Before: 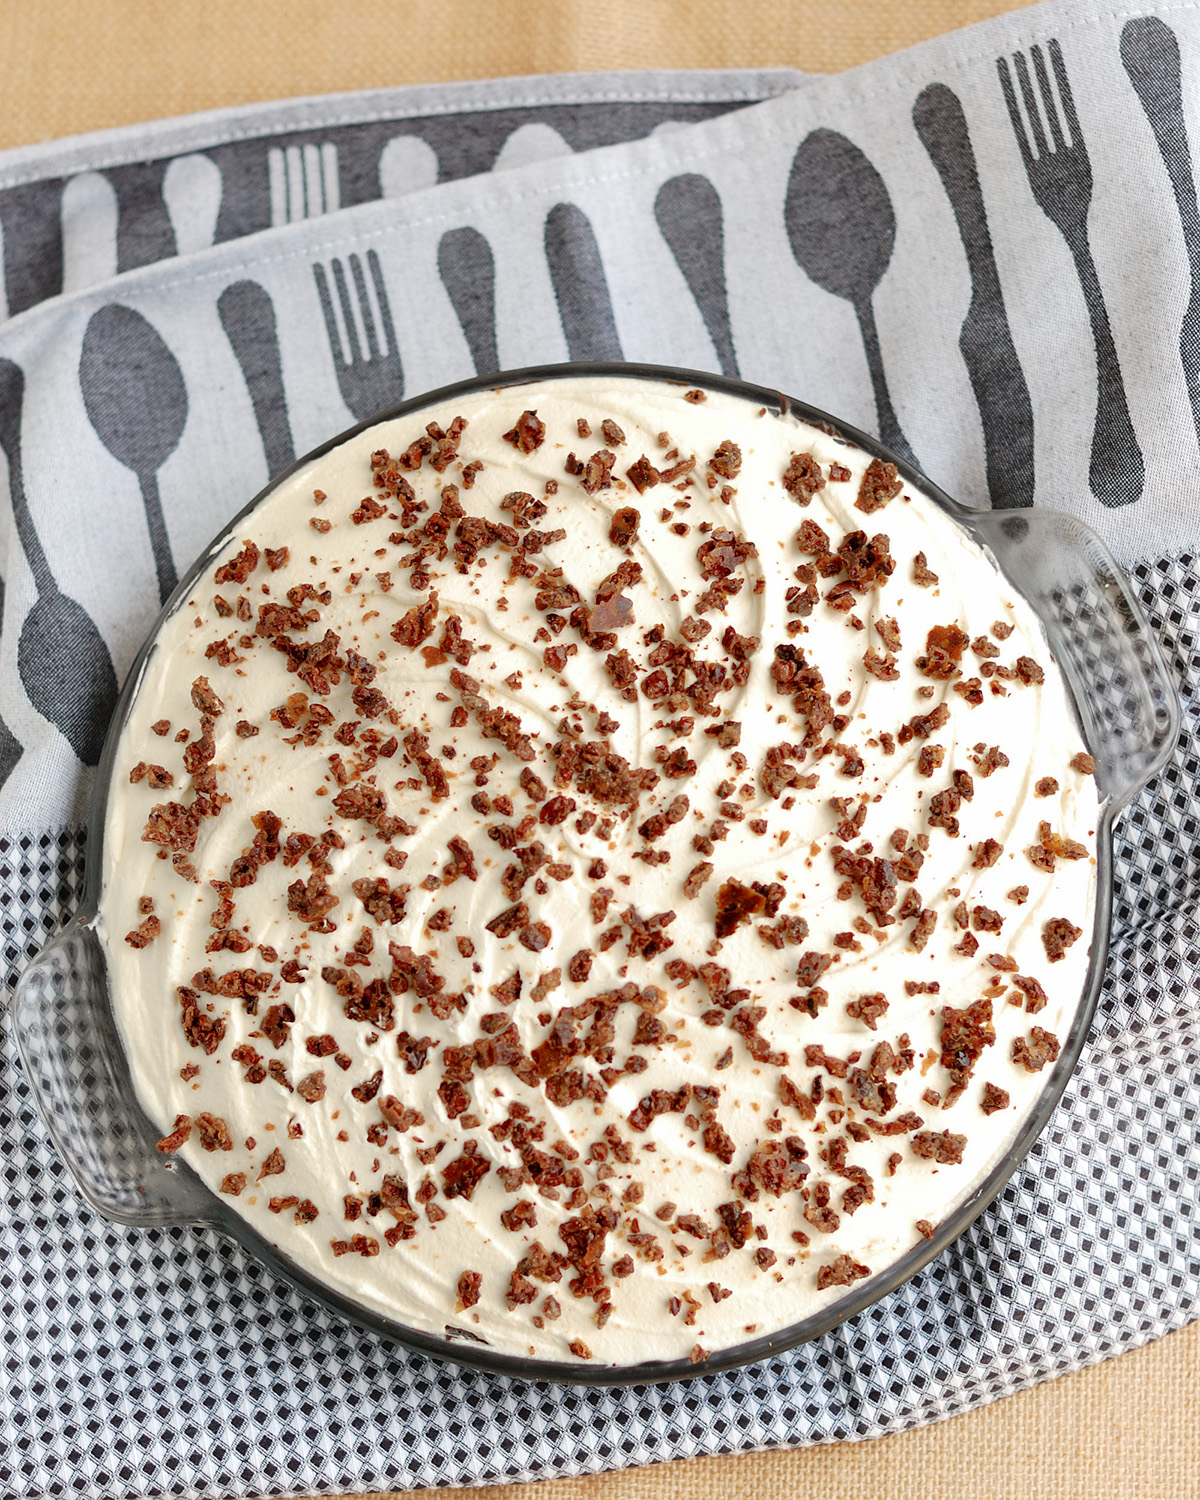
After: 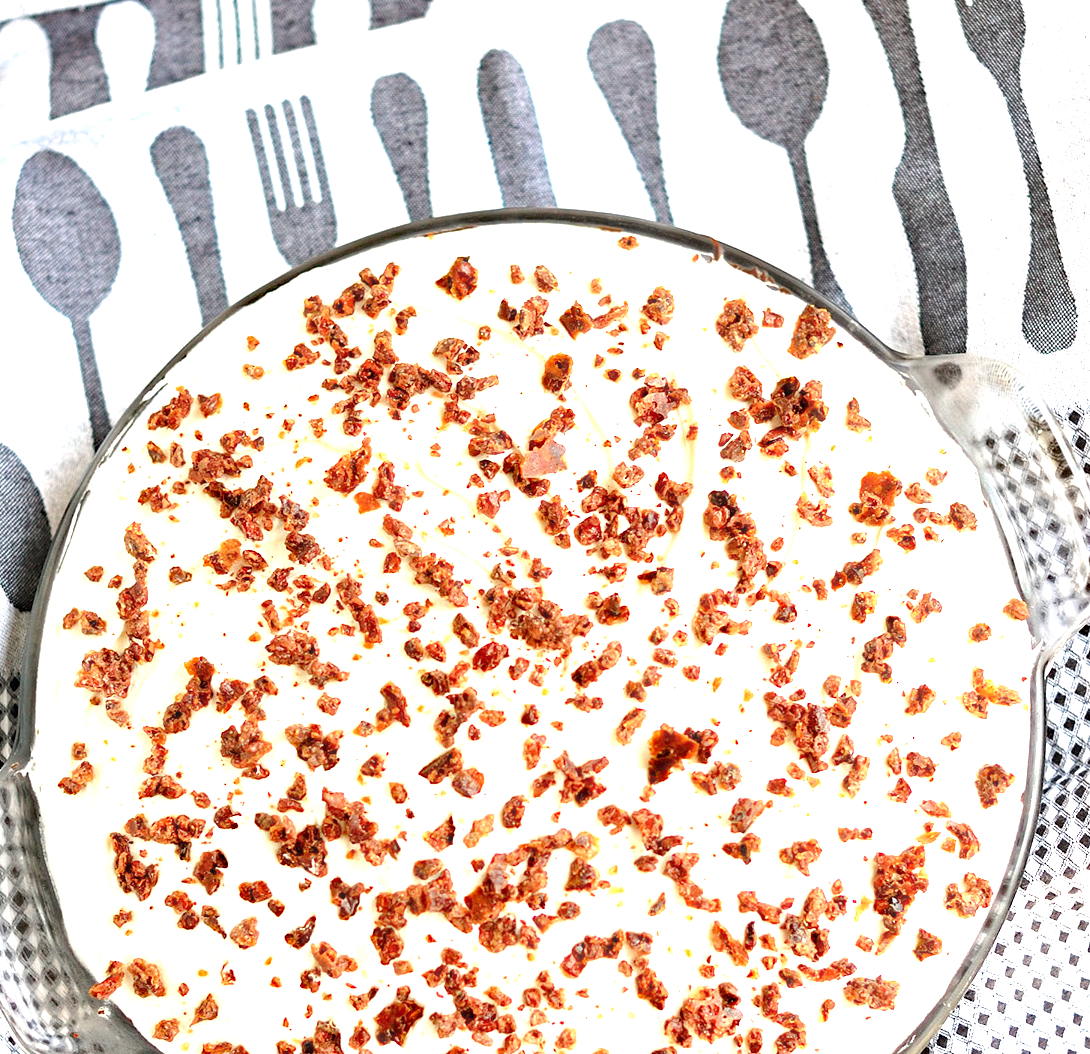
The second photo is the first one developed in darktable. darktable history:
exposure: black level correction 0, exposure 1.55 EV, compensate exposure bias true, compensate highlight preservation false
crop: left 5.596%, top 10.314%, right 3.534%, bottom 19.395%
color balance rgb: perceptual saturation grading › global saturation -3%
contrast brightness saturation: contrast -0.02, brightness -0.01, saturation 0.03
haze removal: strength 0.29, distance 0.25, compatibility mode true, adaptive false
